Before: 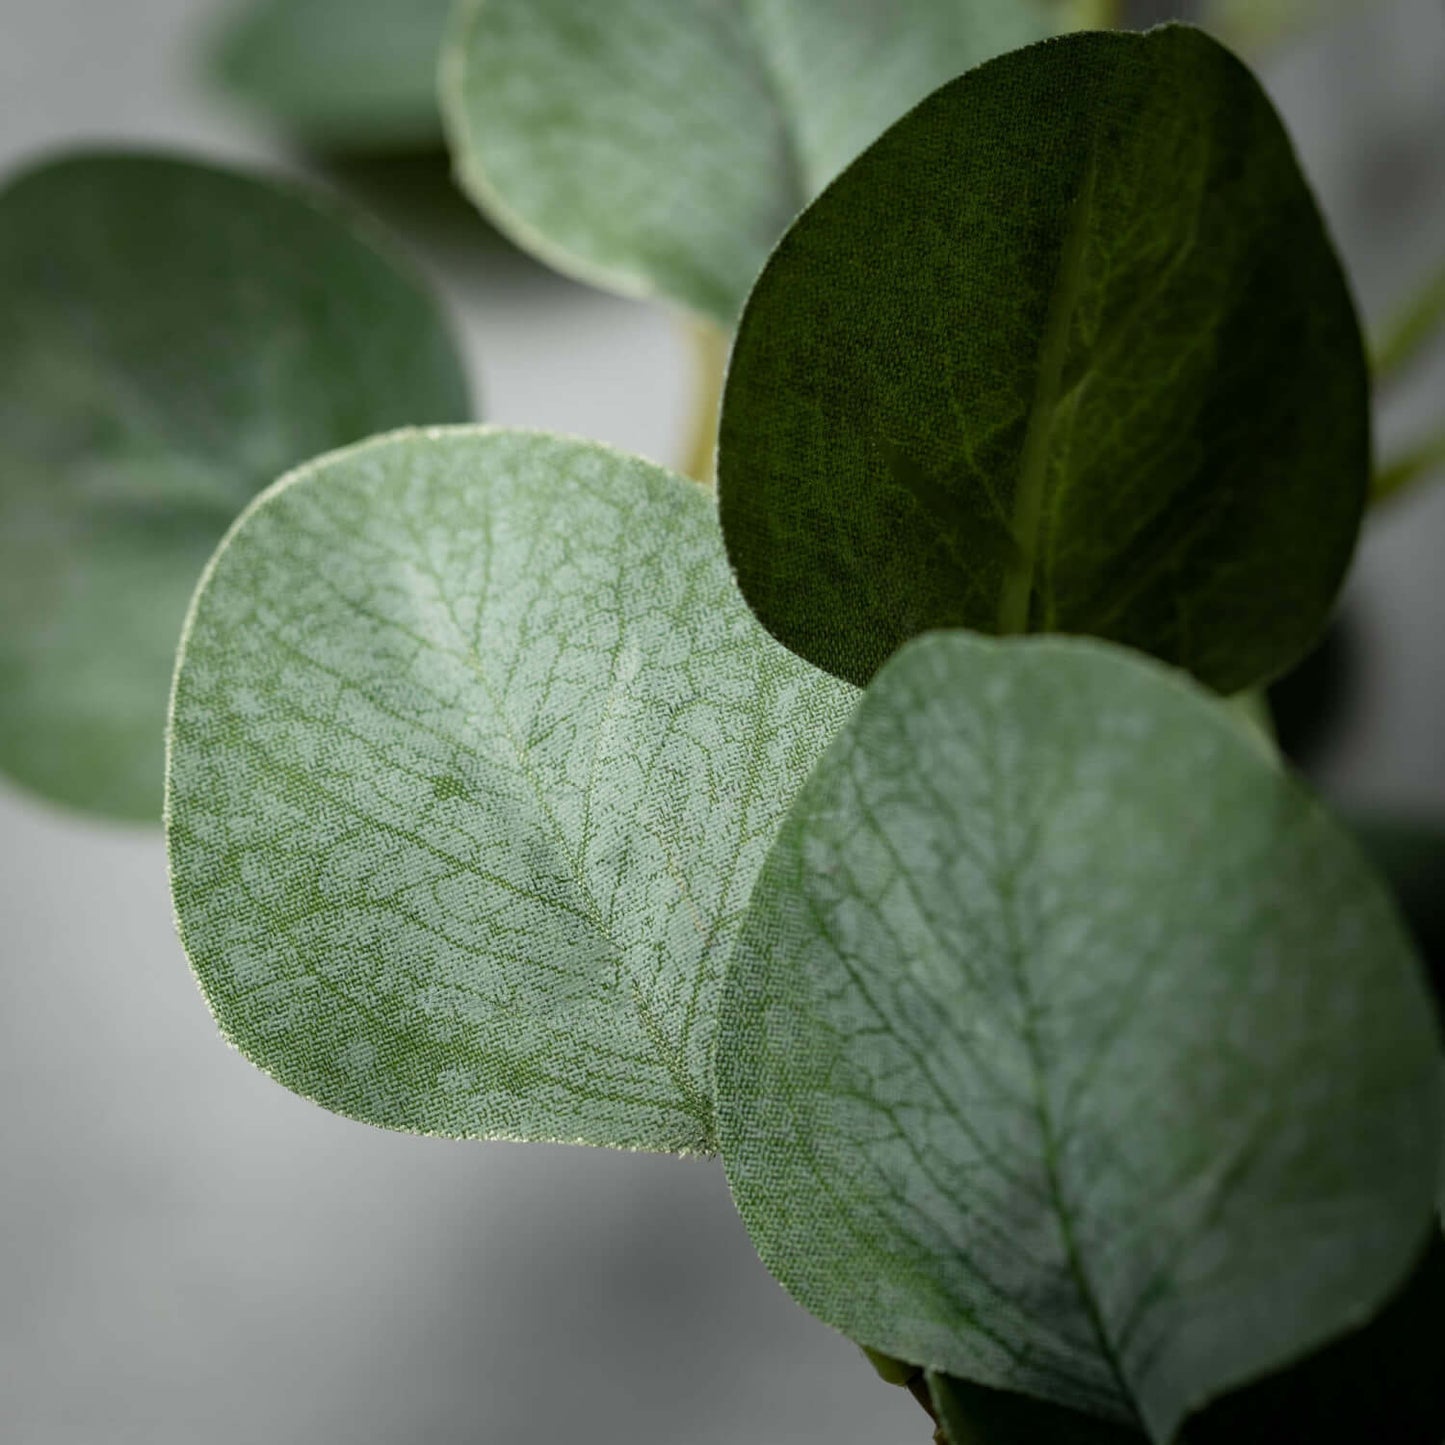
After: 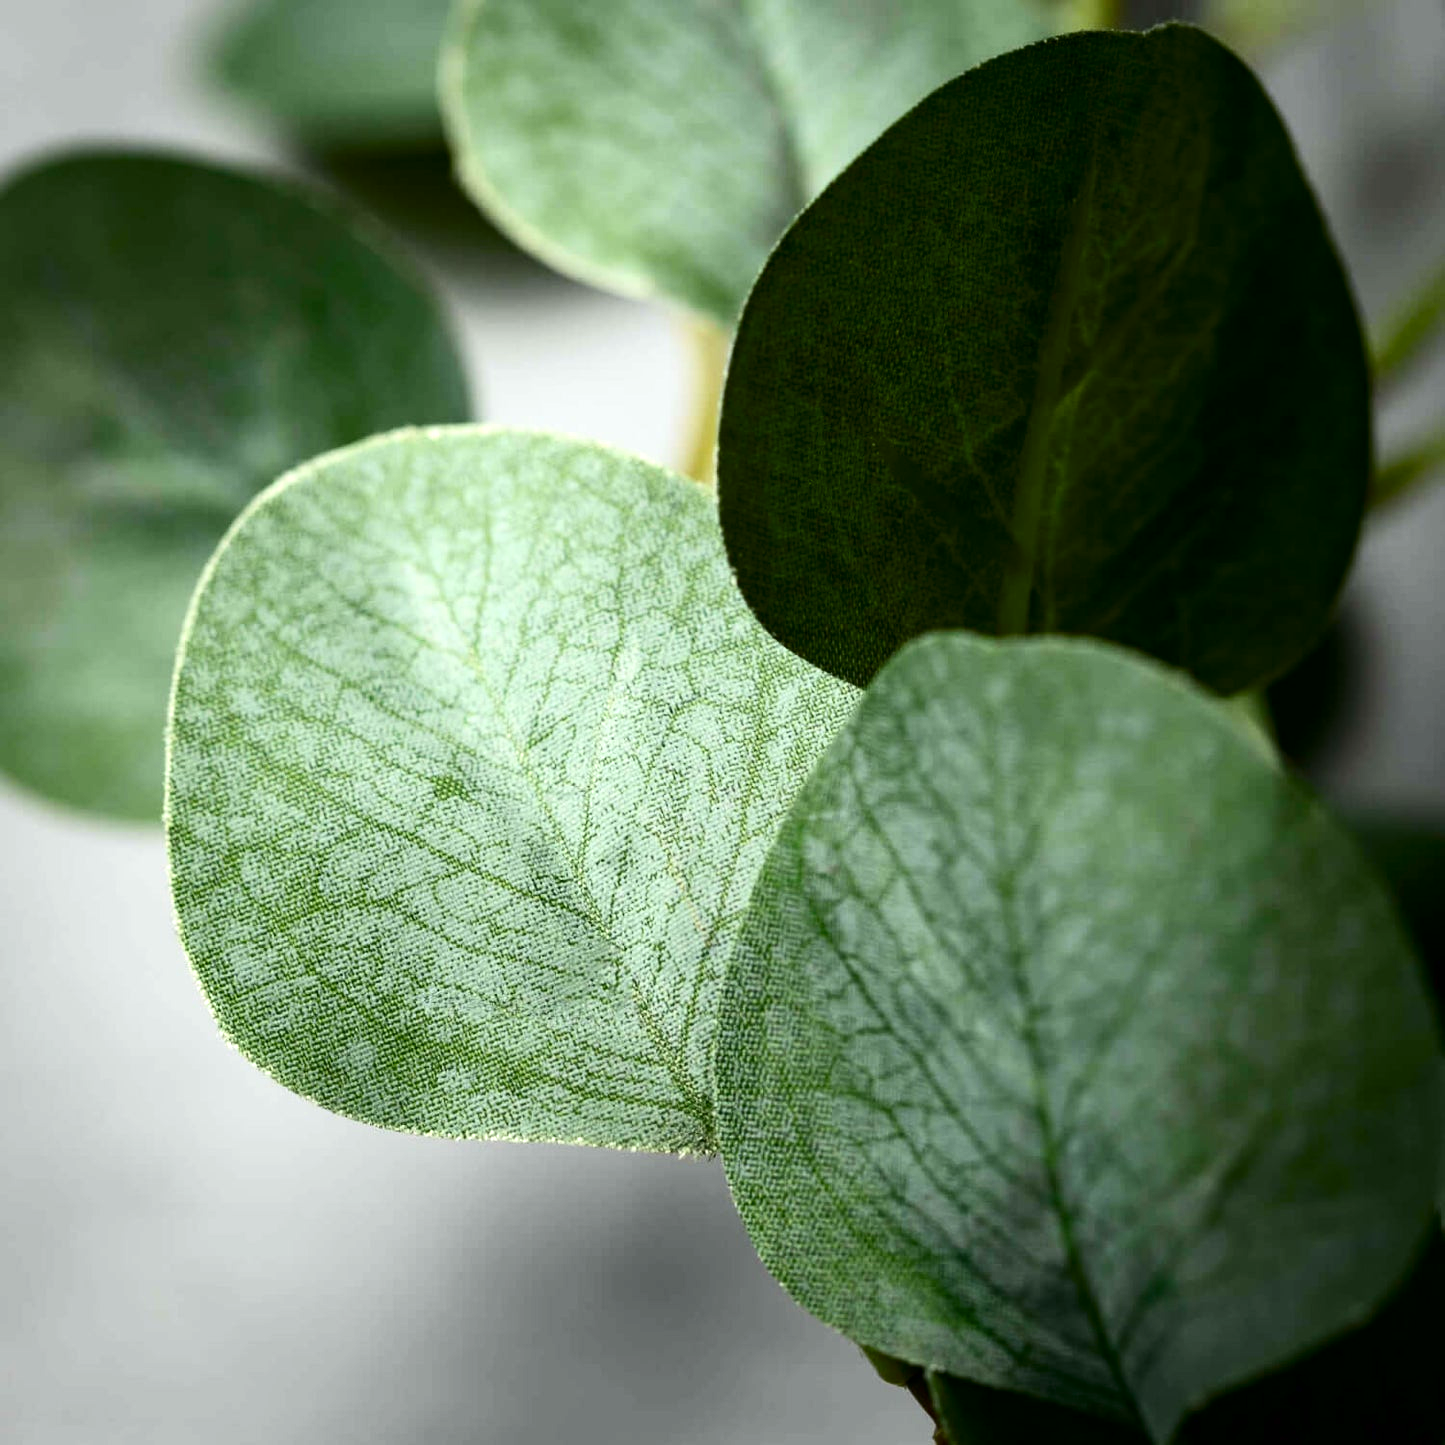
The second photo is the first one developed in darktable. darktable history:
exposure: black level correction 0, exposure 0.7 EV, compensate exposure bias true, compensate highlight preservation false
contrast brightness saturation: contrast 0.19, brightness -0.11, saturation 0.21
